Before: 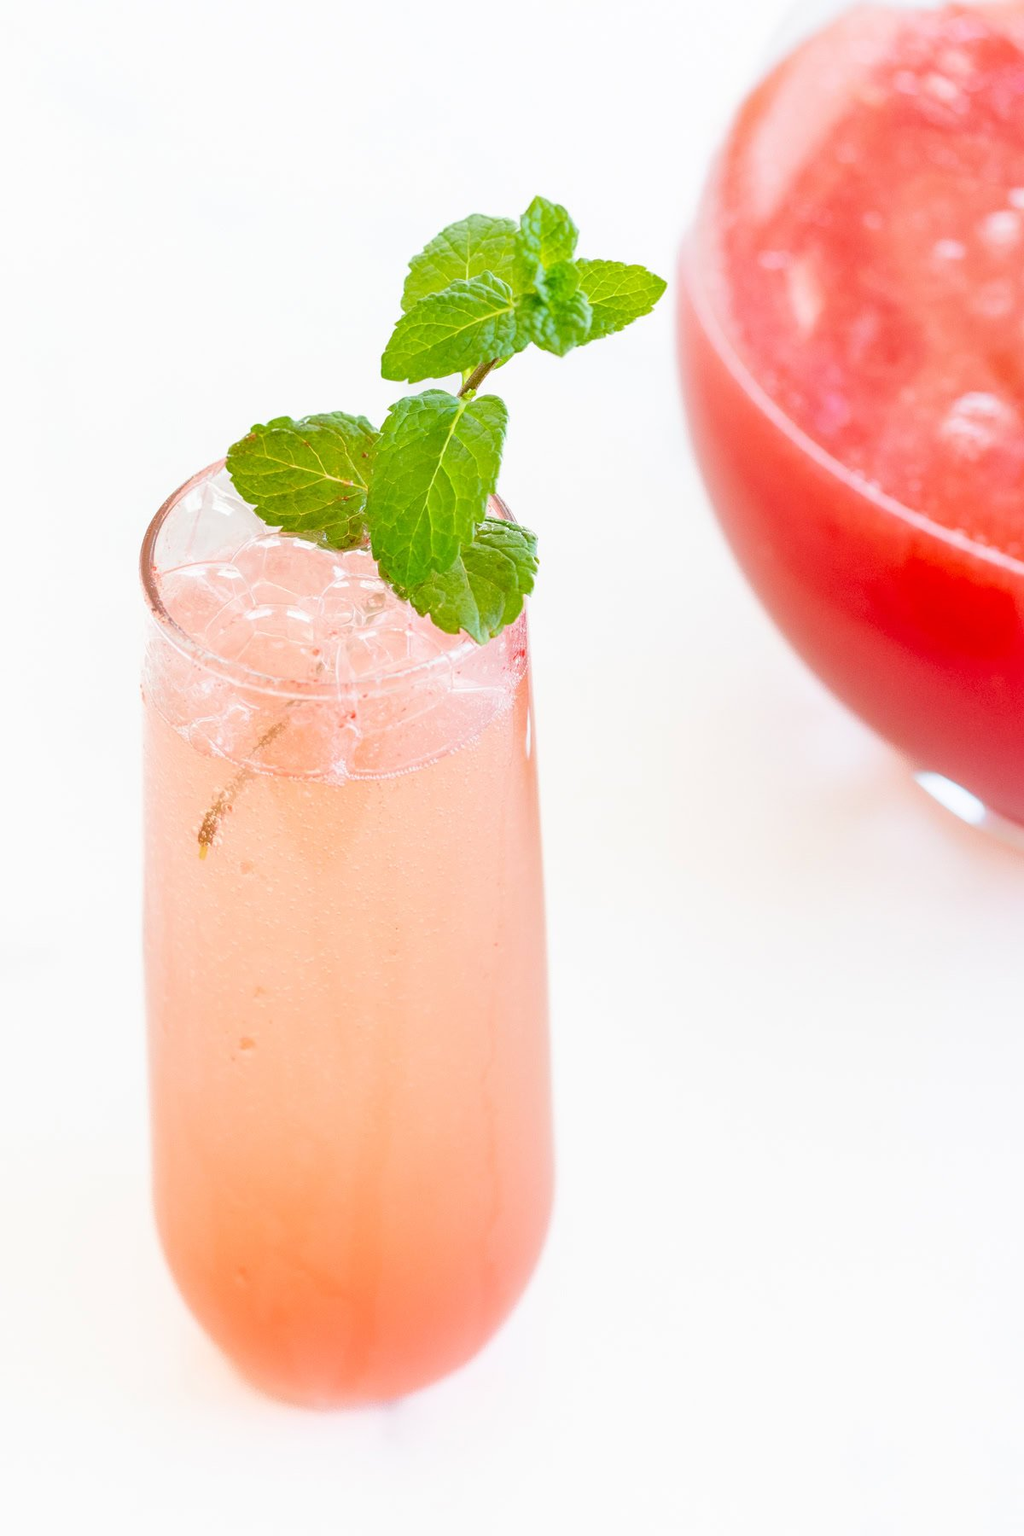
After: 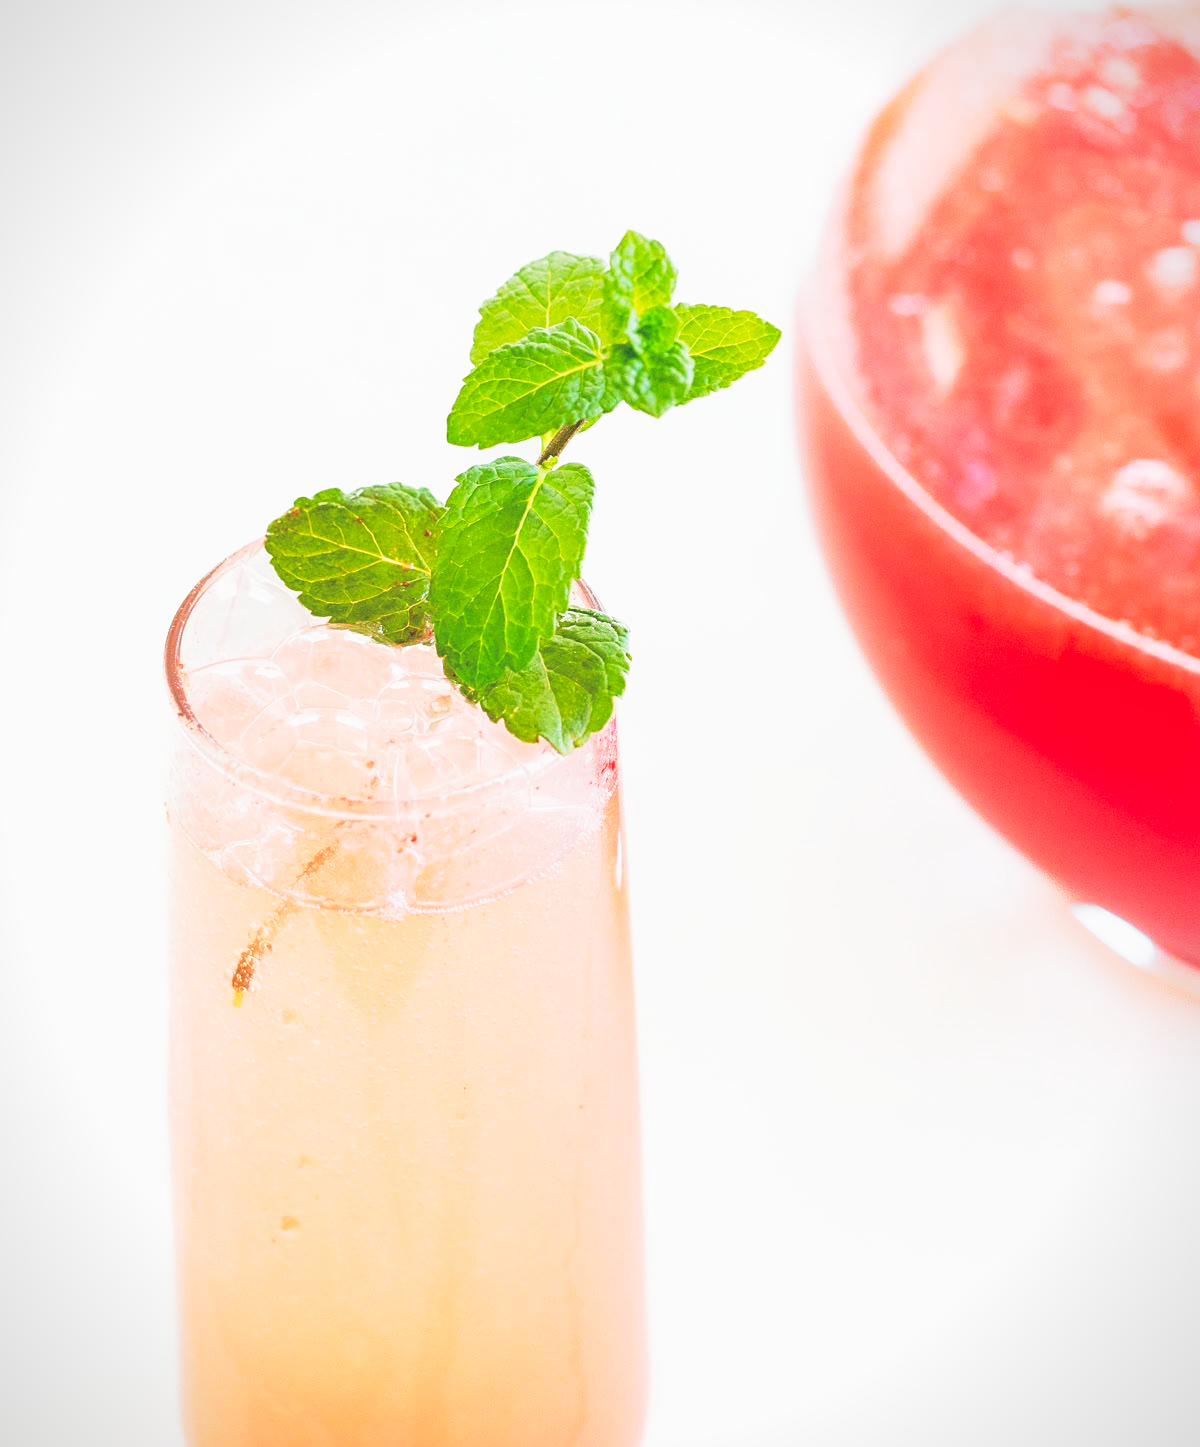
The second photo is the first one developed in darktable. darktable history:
crop: bottom 19.558%
base curve: curves: ch0 [(0, 0) (0.257, 0.25) (0.482, 0.586) (0.757, 0.871) (1, 1)], preserve colors none
exposure: black level correction -0.024, exposure -0.12 EV, compensate highlight preservation false
sharpen: amount 0.215
tone curve: curves: ch0 [(0, 0) (0.003, 0.077) (0.011, 0.089) (0.025, 0.105) (0.044, 0.122) (0.069, 0.134) (0.1, 0.151) (0.136, 0.171) (0.177, 0.198) (0.224, 0.23) (0.277, 0.273) (0.335, 0.343) (0.399, 0.422) (0.468, 0.508) (0.543, 0.601) (0.623, 0.695) (0.709, 0.782) (0.801, 0.866) (0.898, 0.934) (1, 1)], preserve colors none
vignetting: fall-off start 99.39%, fall-off radius 65.17%, brightness -0.41, saturation -0.309, automatic ratio true
